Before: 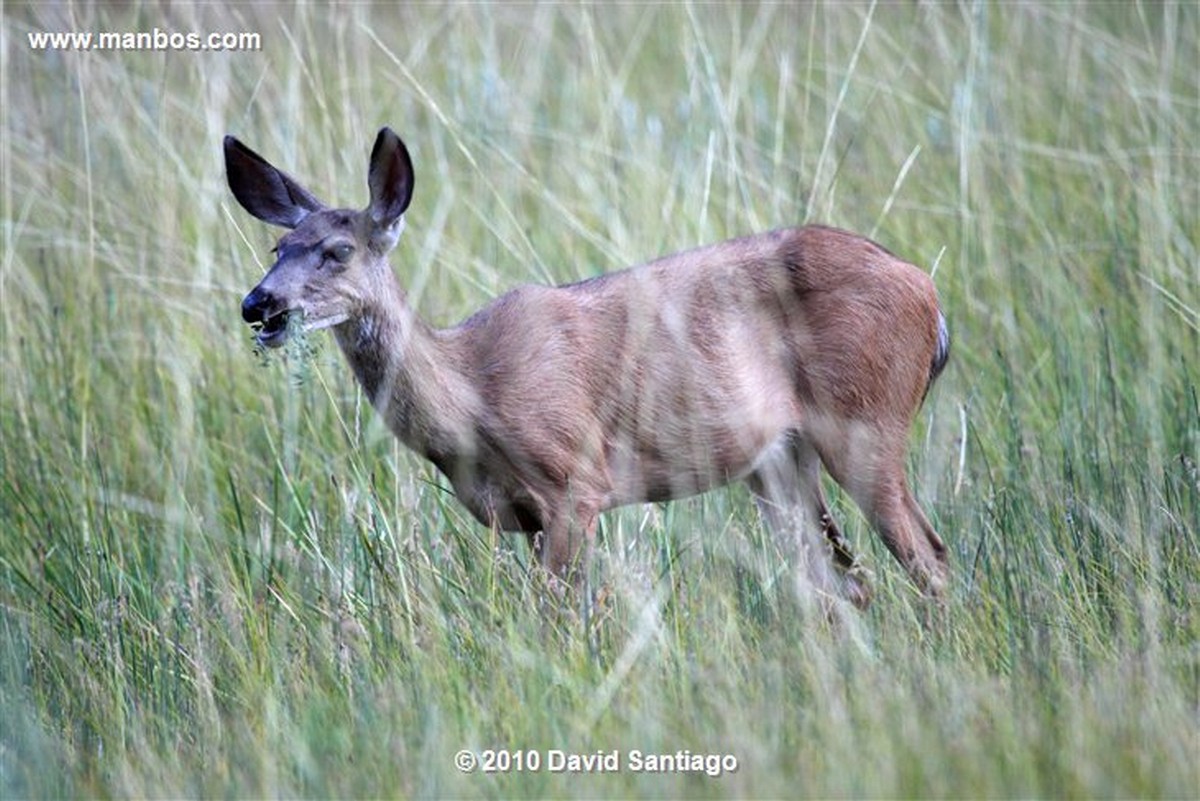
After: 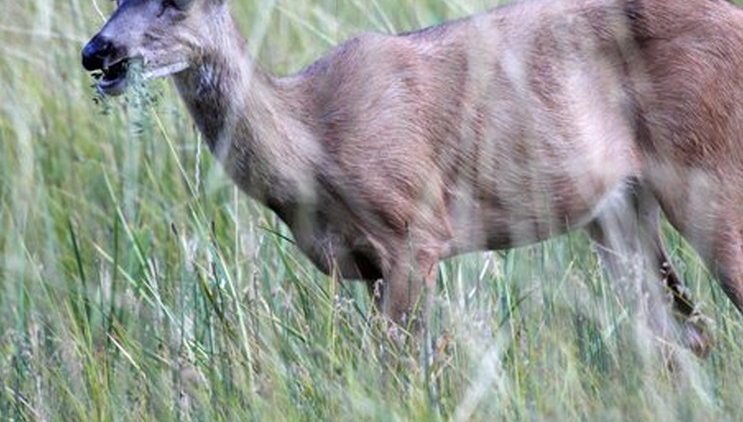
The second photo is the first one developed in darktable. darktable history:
crop: left 13.374%, top 31.477%, right 24.697%, bottom 15.743%
